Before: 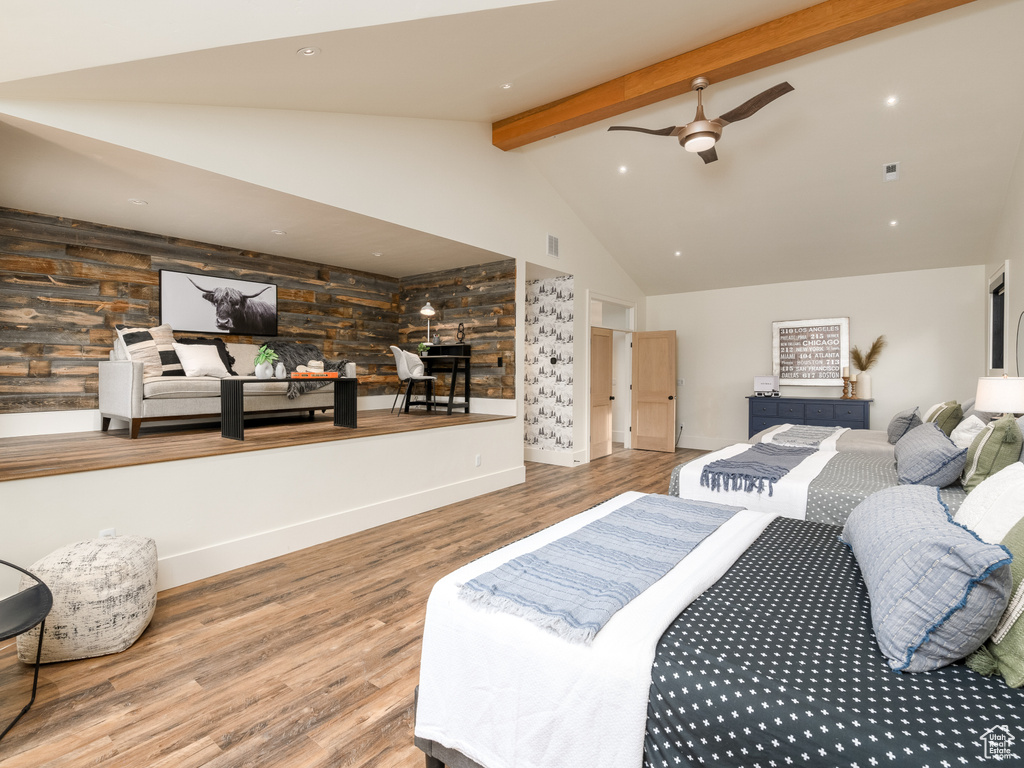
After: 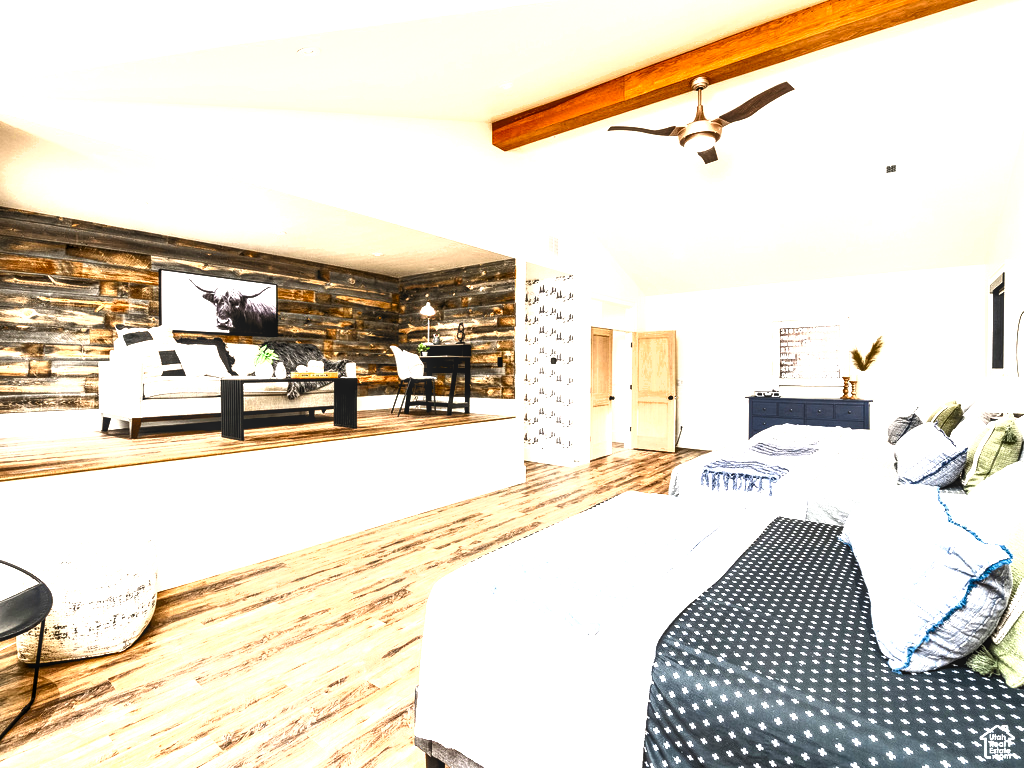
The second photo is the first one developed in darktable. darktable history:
shadows and highlights: shadows 29.64, highlights -30.41, low approximation 0.01, soften with gaussian
exposure: exposure 1.153 EV, compensate highlight preservation false
contrast brightness saturation: contrast 0.13, brightness -0.222, saturation 0.141
local contrast: detail 130%
levels: levels [0.062, 0.494, 0.925]
tone equalizer: -8 EV -0.377 EV, -7 EV -0.403 EV, -6 EV -0.34 EV, -5 EV -0.246 EV, -3 EV 0.191 EV, -2 EV 0.362 EV, -1 EV 0.373 EV, +0 EV 0.43 EV
